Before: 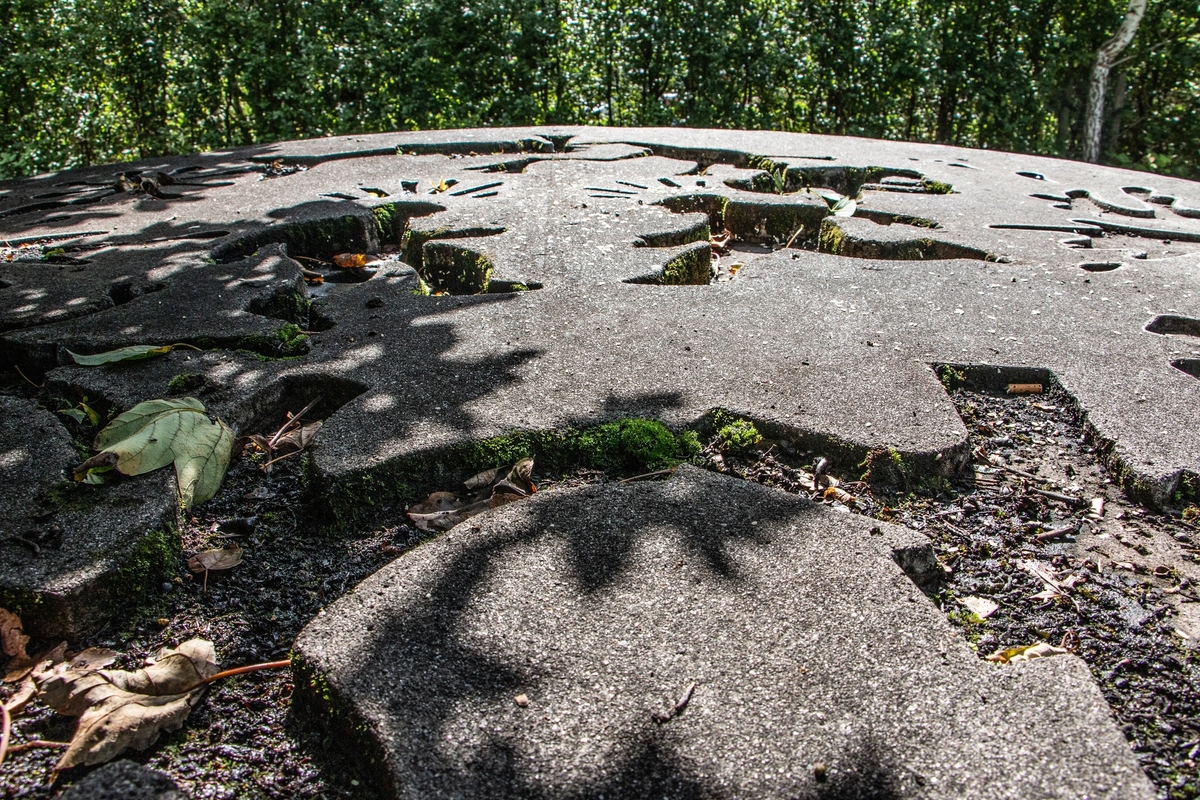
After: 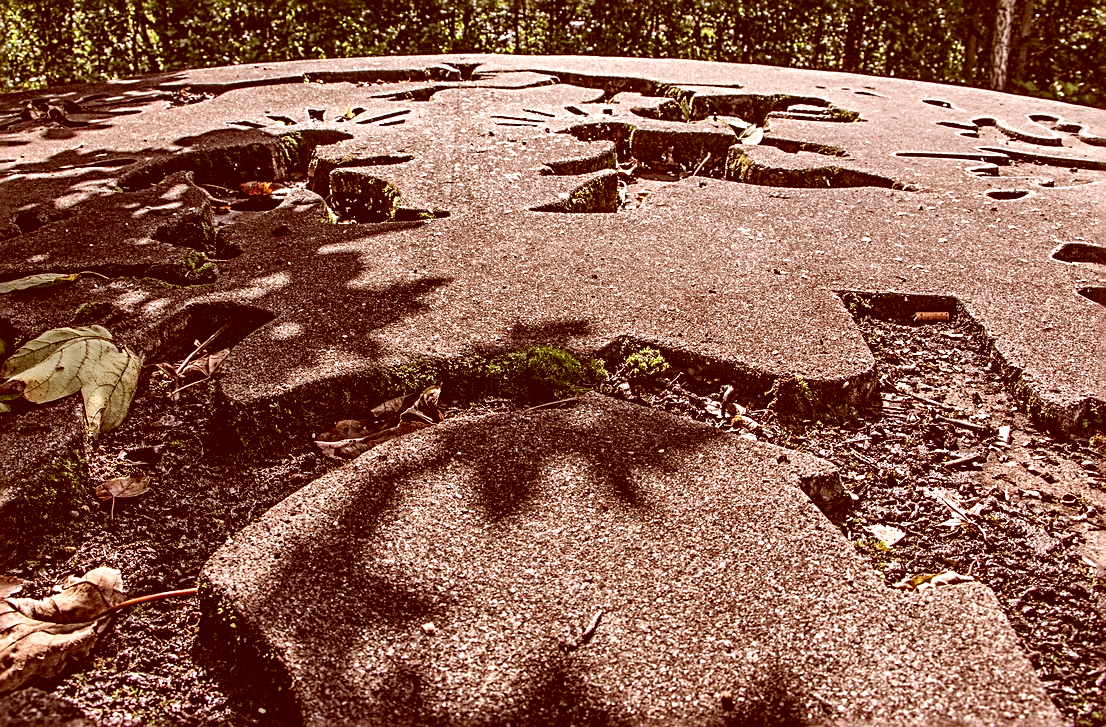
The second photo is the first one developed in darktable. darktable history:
contrast brightness saturation: contrast 0.025, brightness -0.034
sharpen: radius 2.827, amount 0.704
crop and rotate: left 7.78%, top 9.002%
shadows and highlights: low approximation 0.01, soften with gaussian
color correction: highlights a* 9.57, highlights b* 8.62, shadows a* 39.44, shadows b* 39.56, saturation 0.794
